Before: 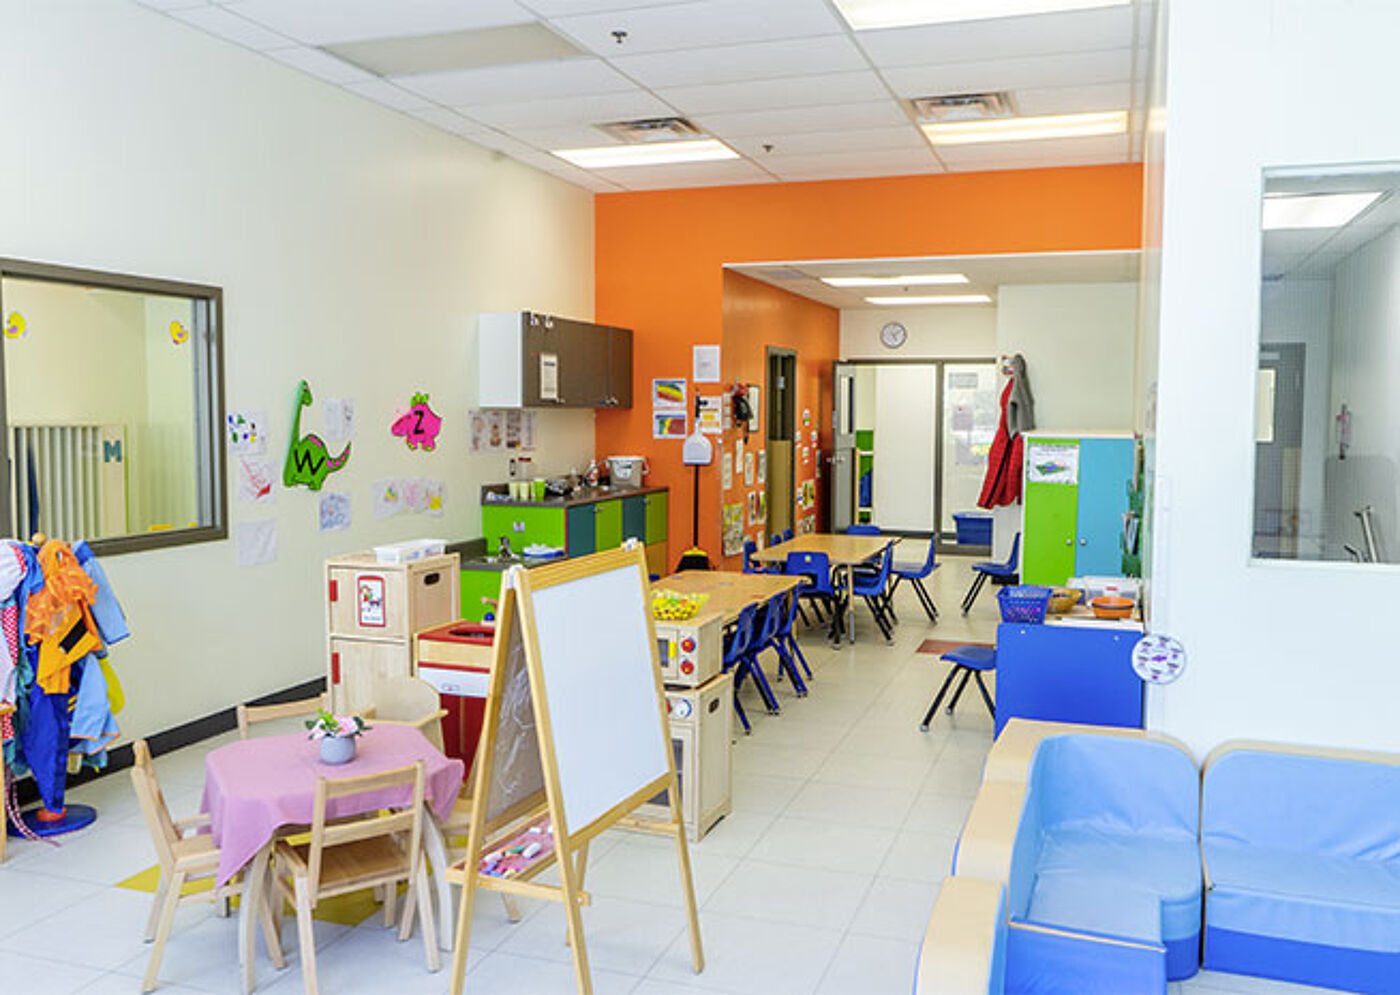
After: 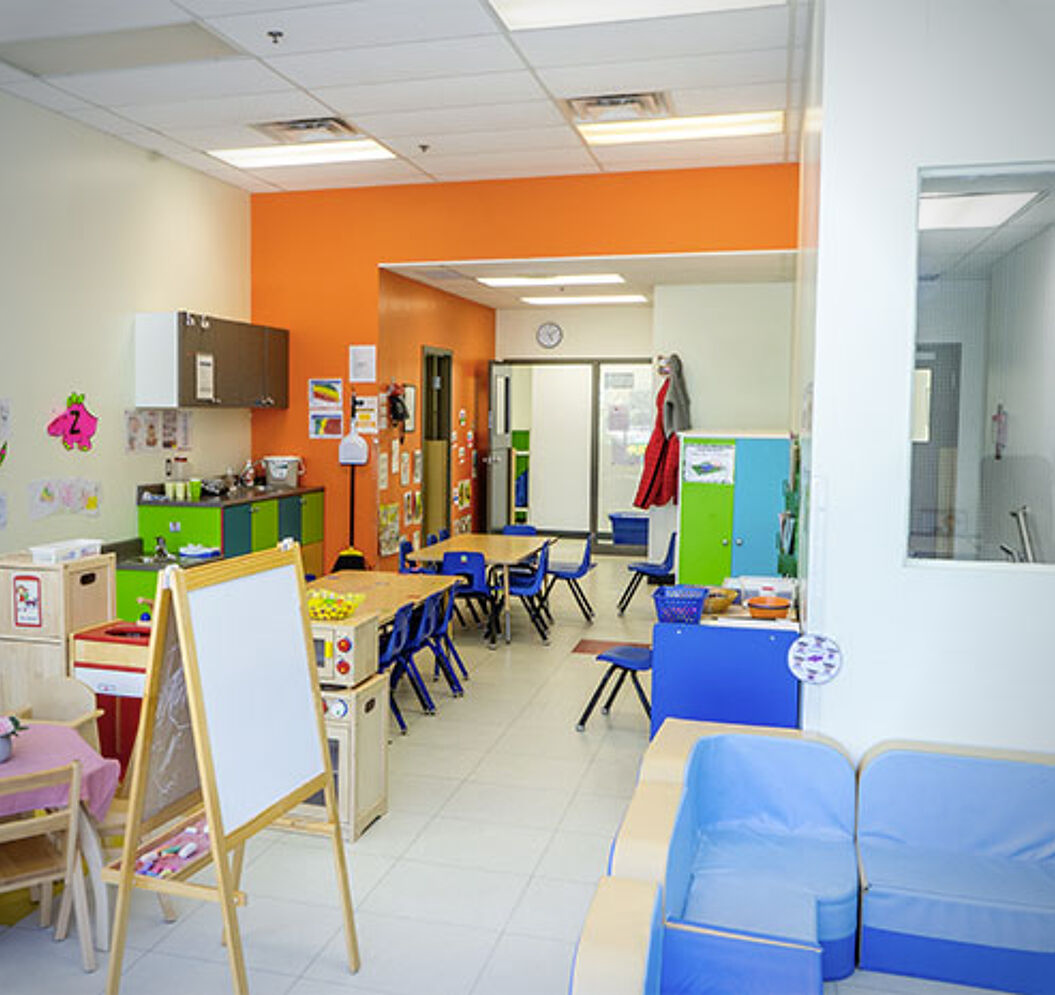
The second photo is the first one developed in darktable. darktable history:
vignetting: saturation 0, unbound false
crop and rotate: left 24.6%
